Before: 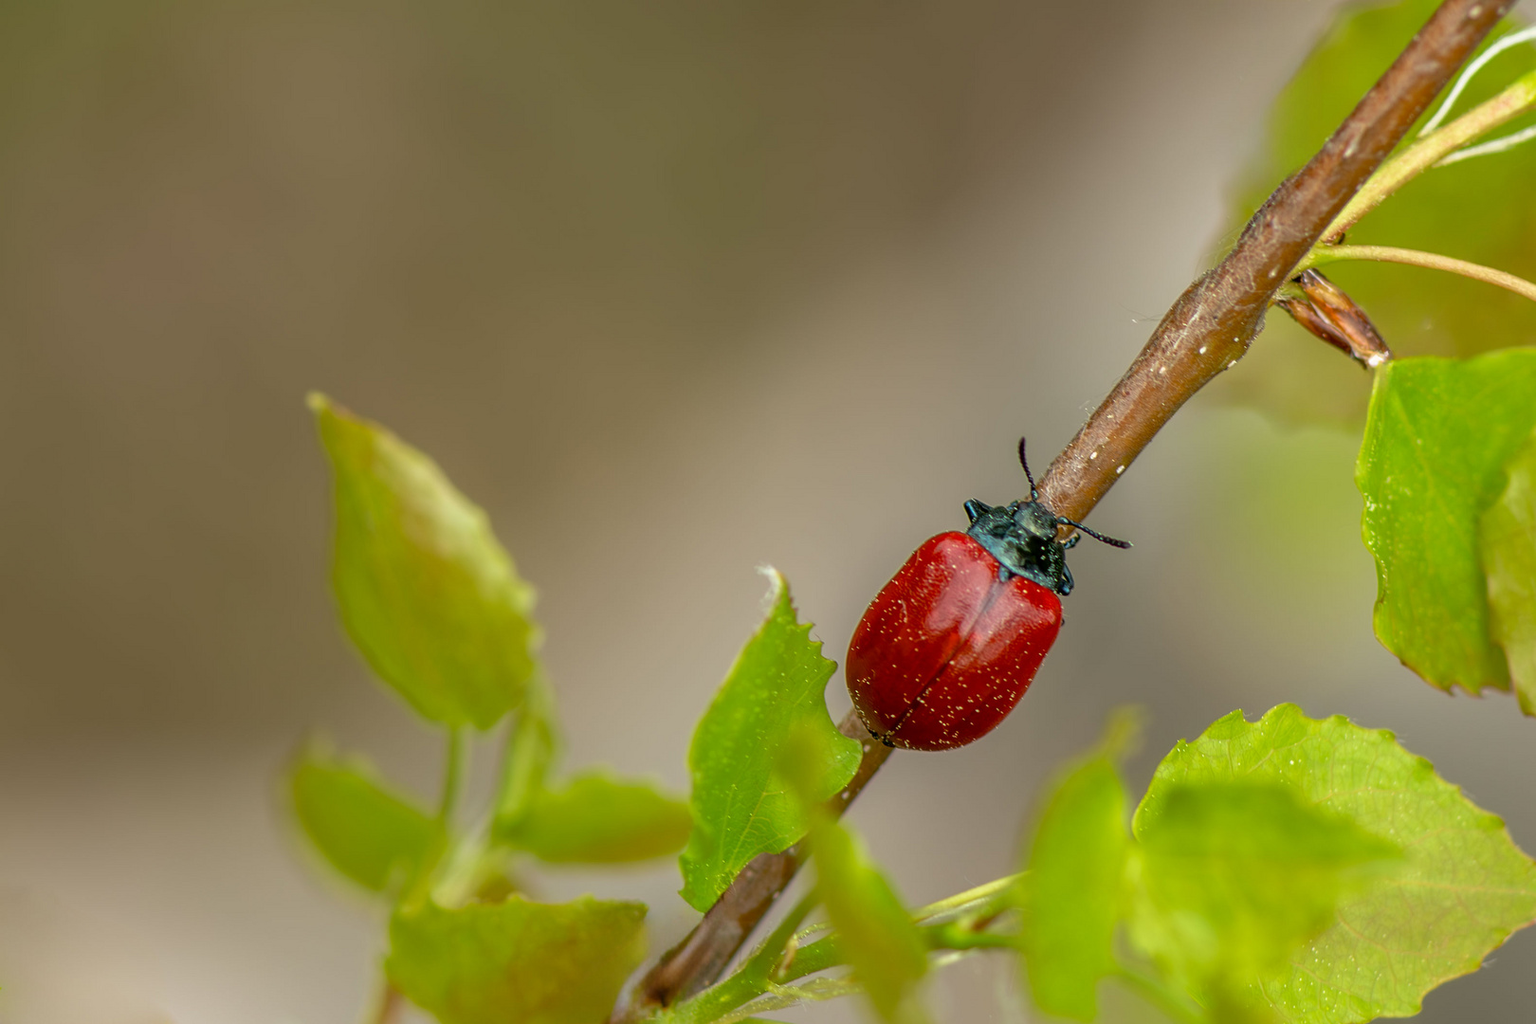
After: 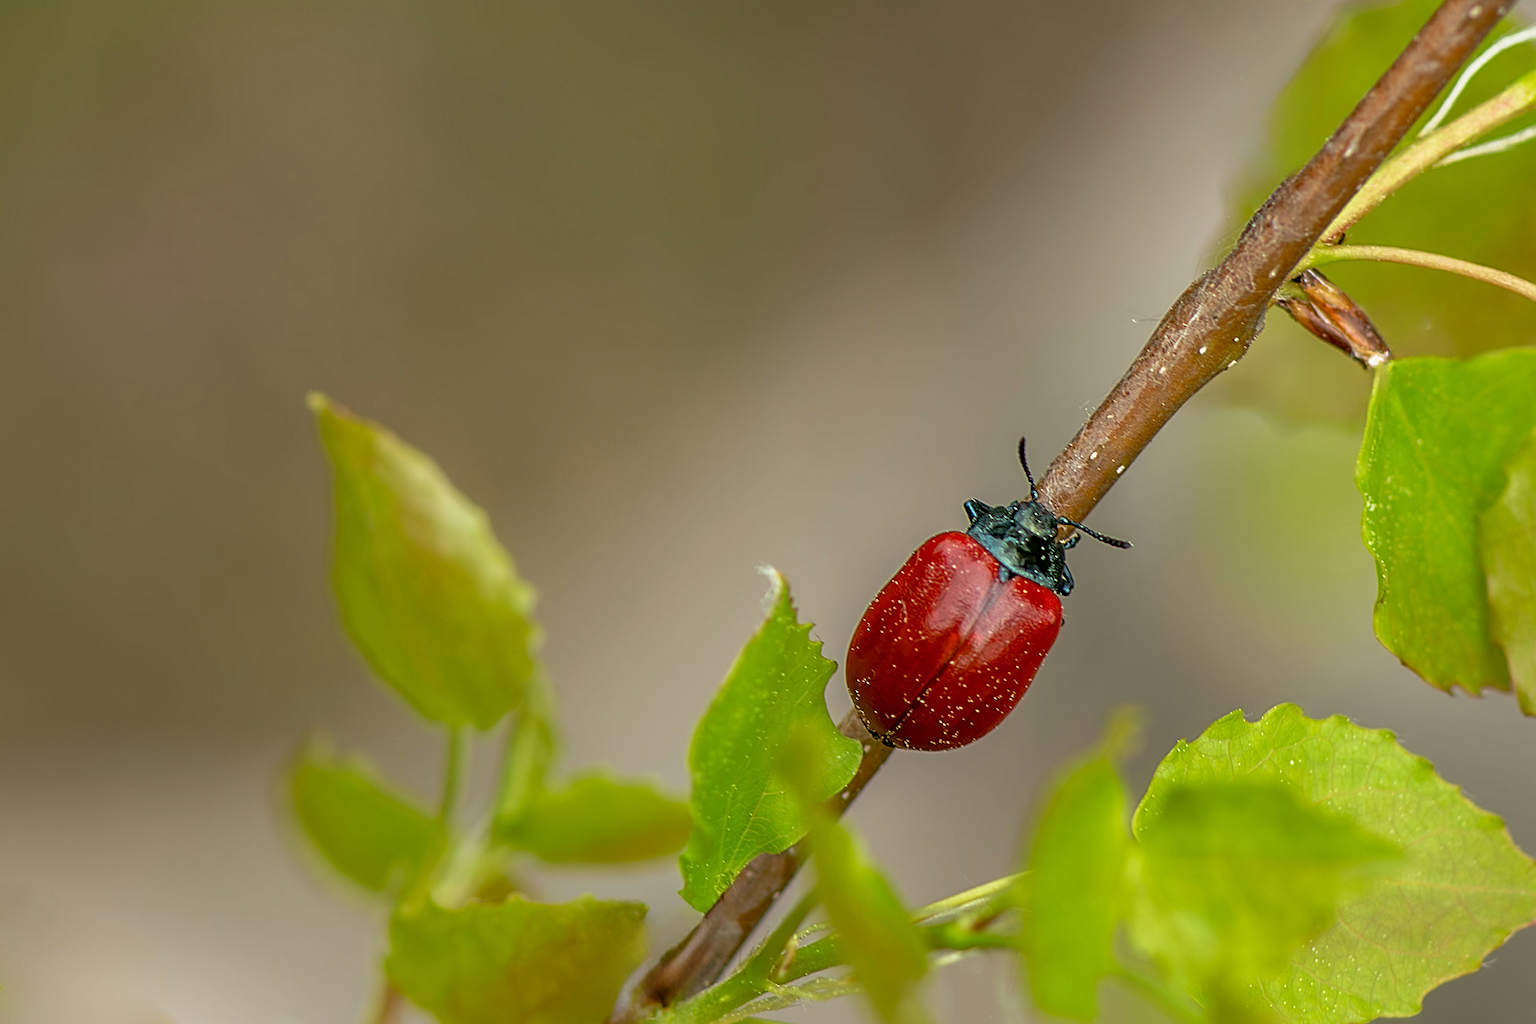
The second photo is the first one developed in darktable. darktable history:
sharpen: on, module defaults
exposure: exposure -0.071 EV, compensate exposure bias true, compensate highlight preservation false
